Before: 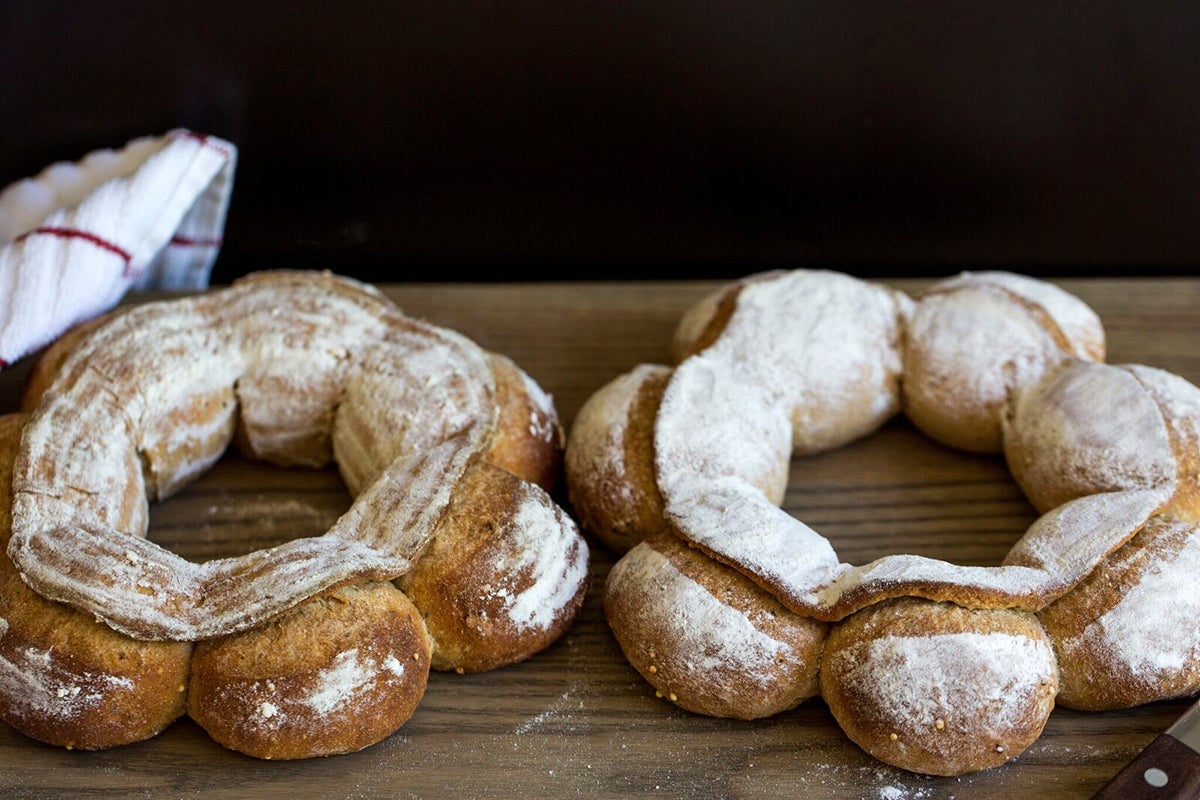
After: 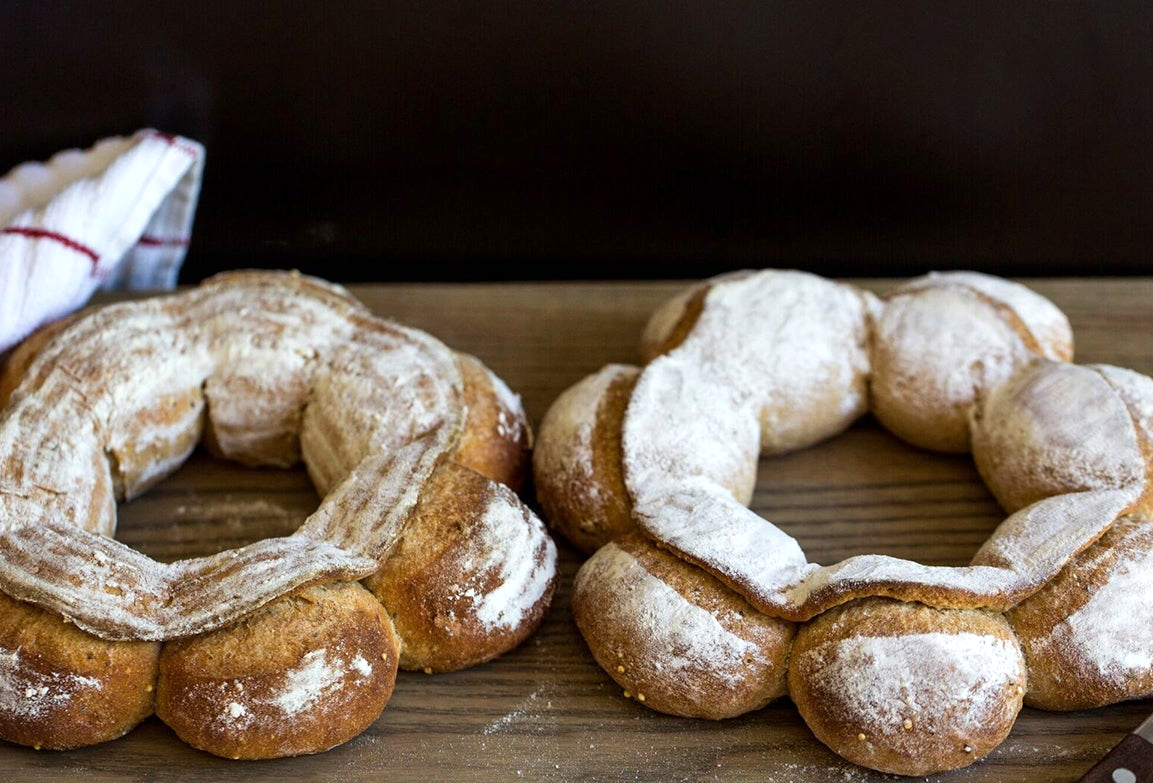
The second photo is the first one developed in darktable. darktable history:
crop and rotate: left 2.726%, right 1.15%, bottom 2.016%
exposure: exposure 0.163 EV, compensate highlight preservation false
